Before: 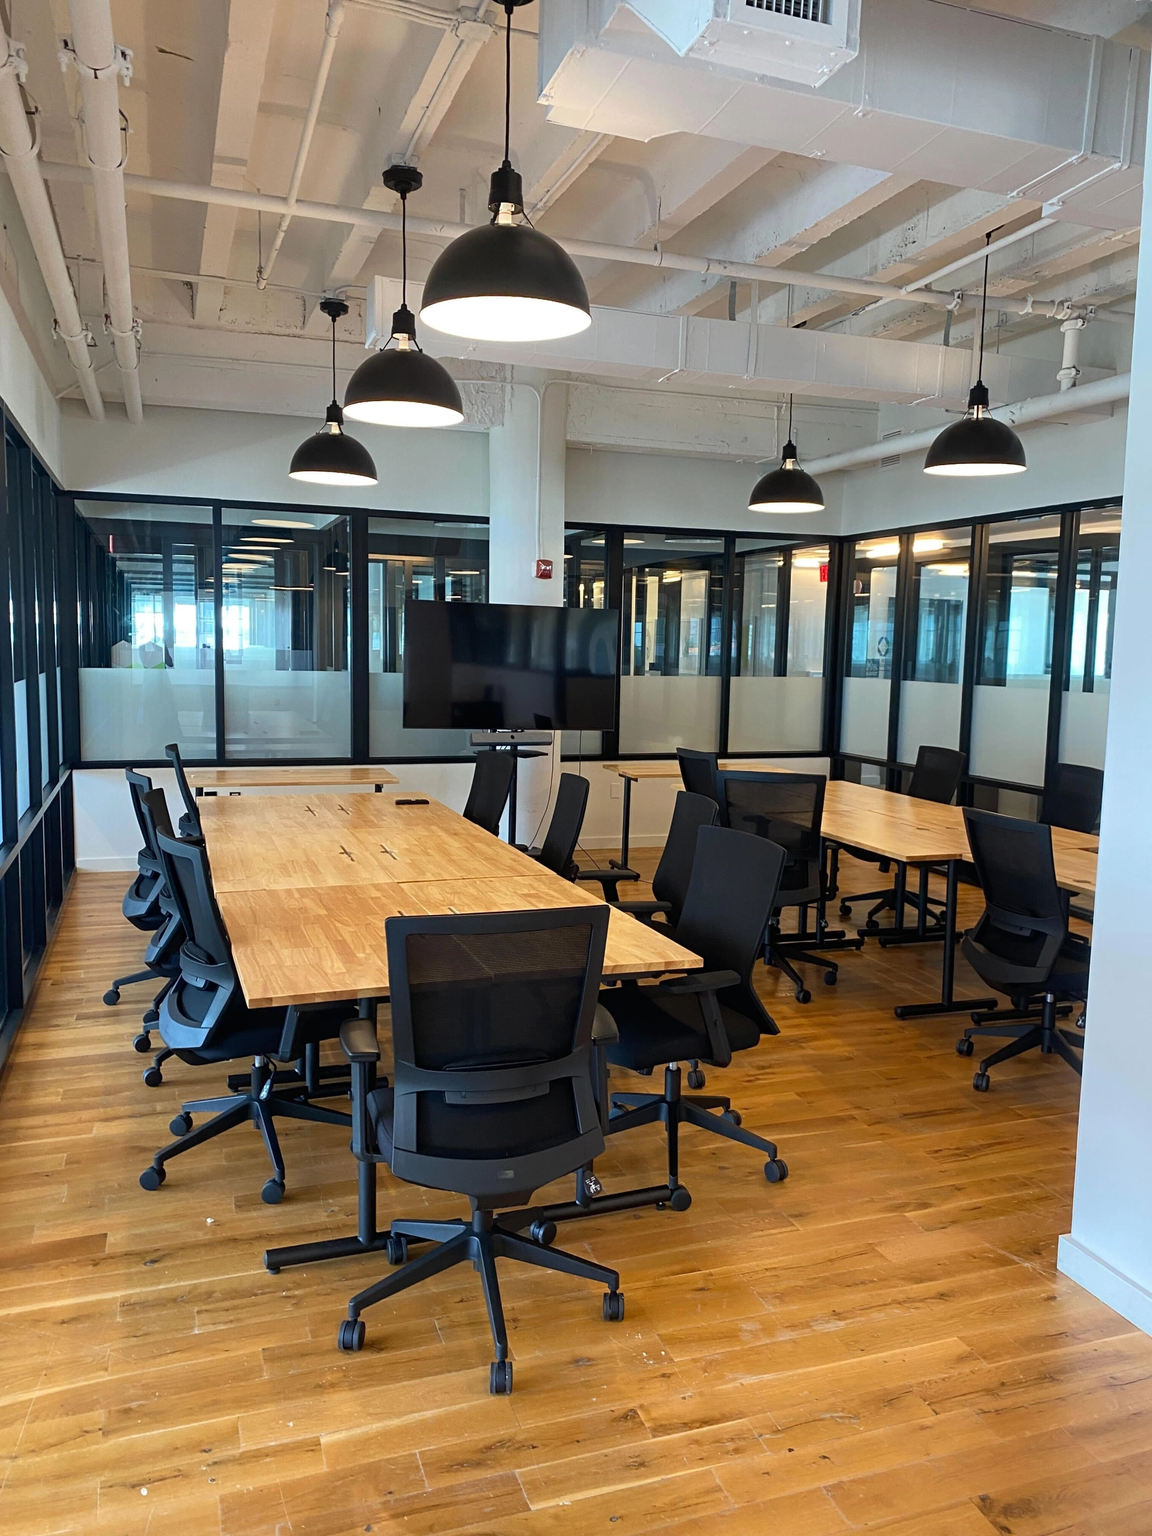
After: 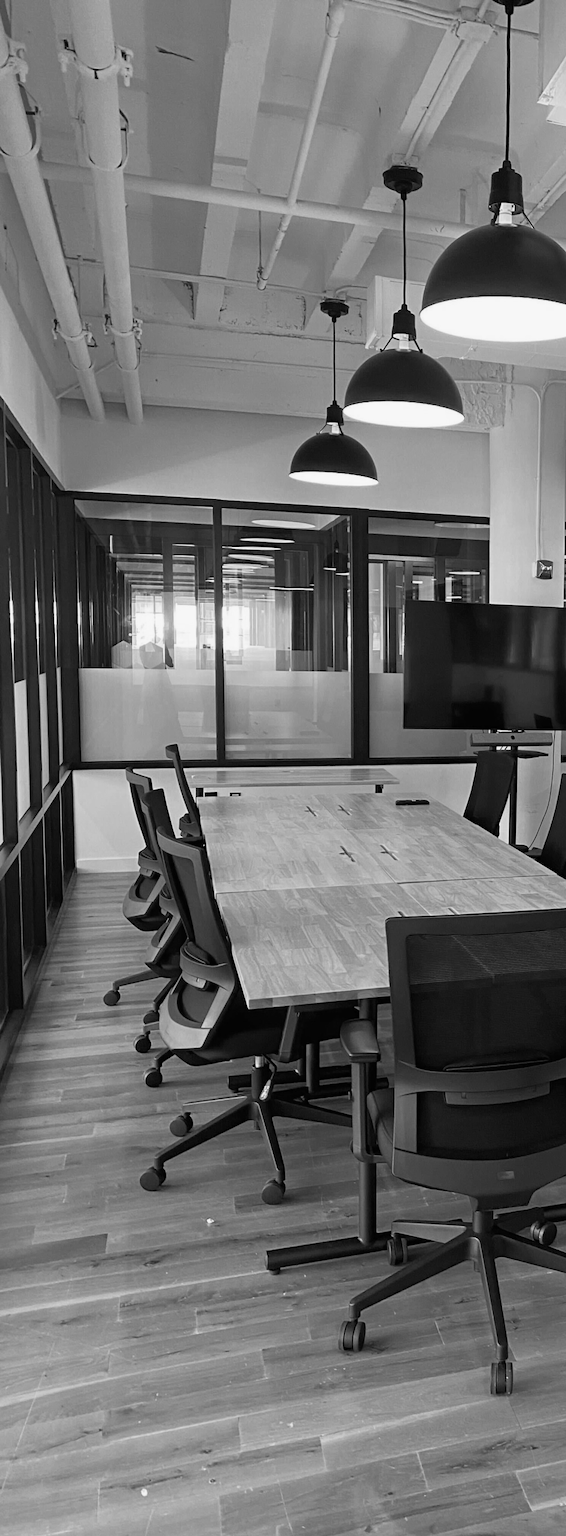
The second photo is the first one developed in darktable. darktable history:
crop and rotate: left 0%, top 0%, right 50.845%
color calibration: output gray [0.22, 0.42, 0.37, 0], gray › normalize channels true, illuminant same as pipeline (D50), adaptation XYZ, x 0.346, y 0.359, gamut compression 0
